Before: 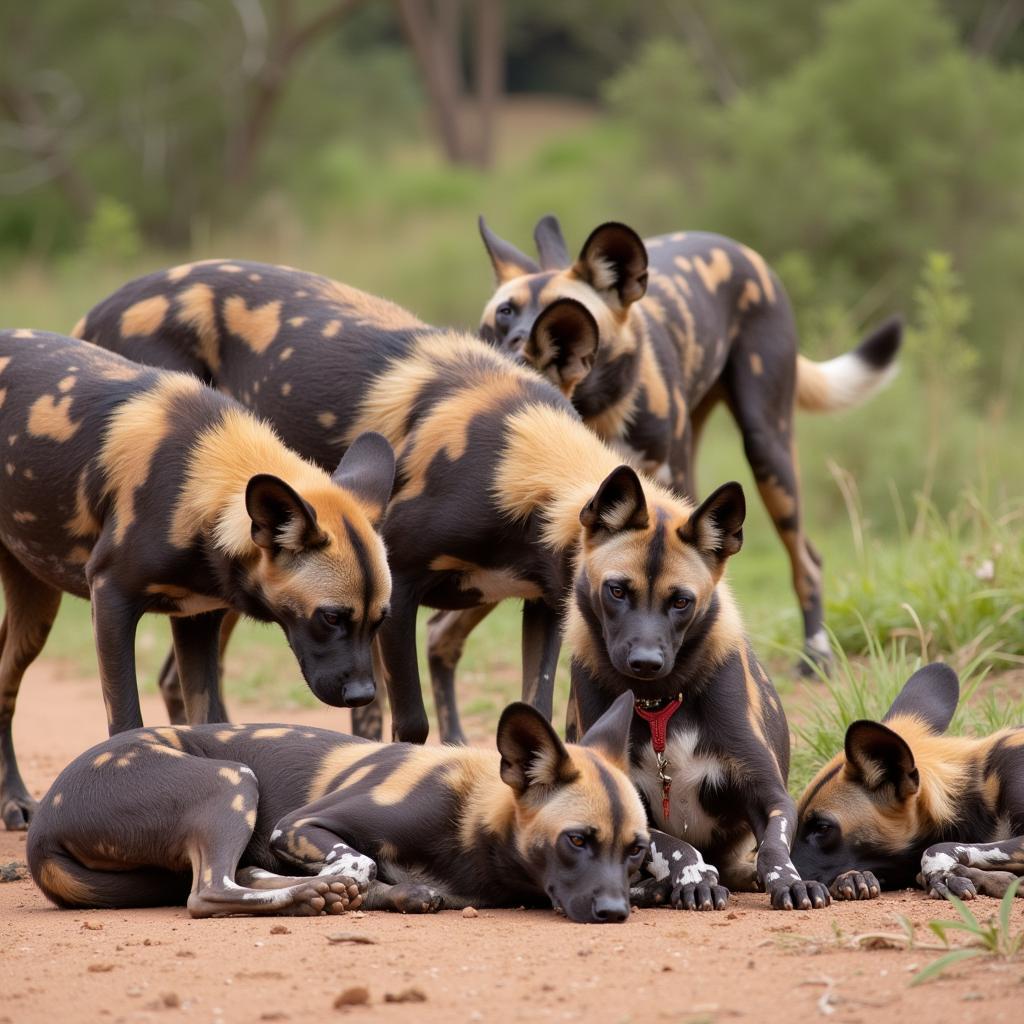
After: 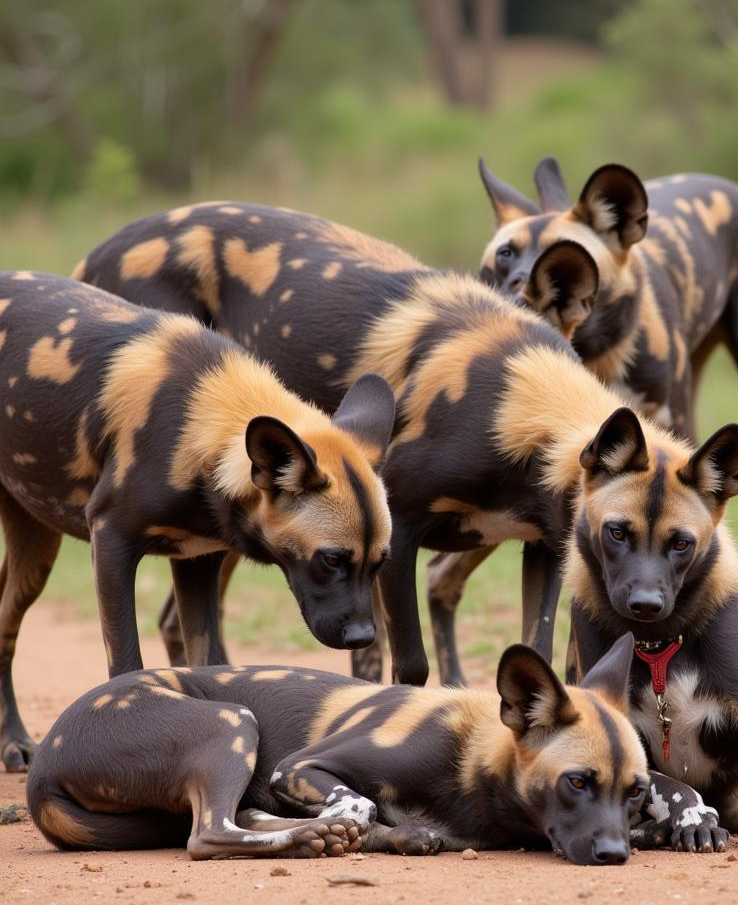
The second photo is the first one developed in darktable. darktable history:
crop: top 5.739%, right 27.889%, bottom 5.79%
